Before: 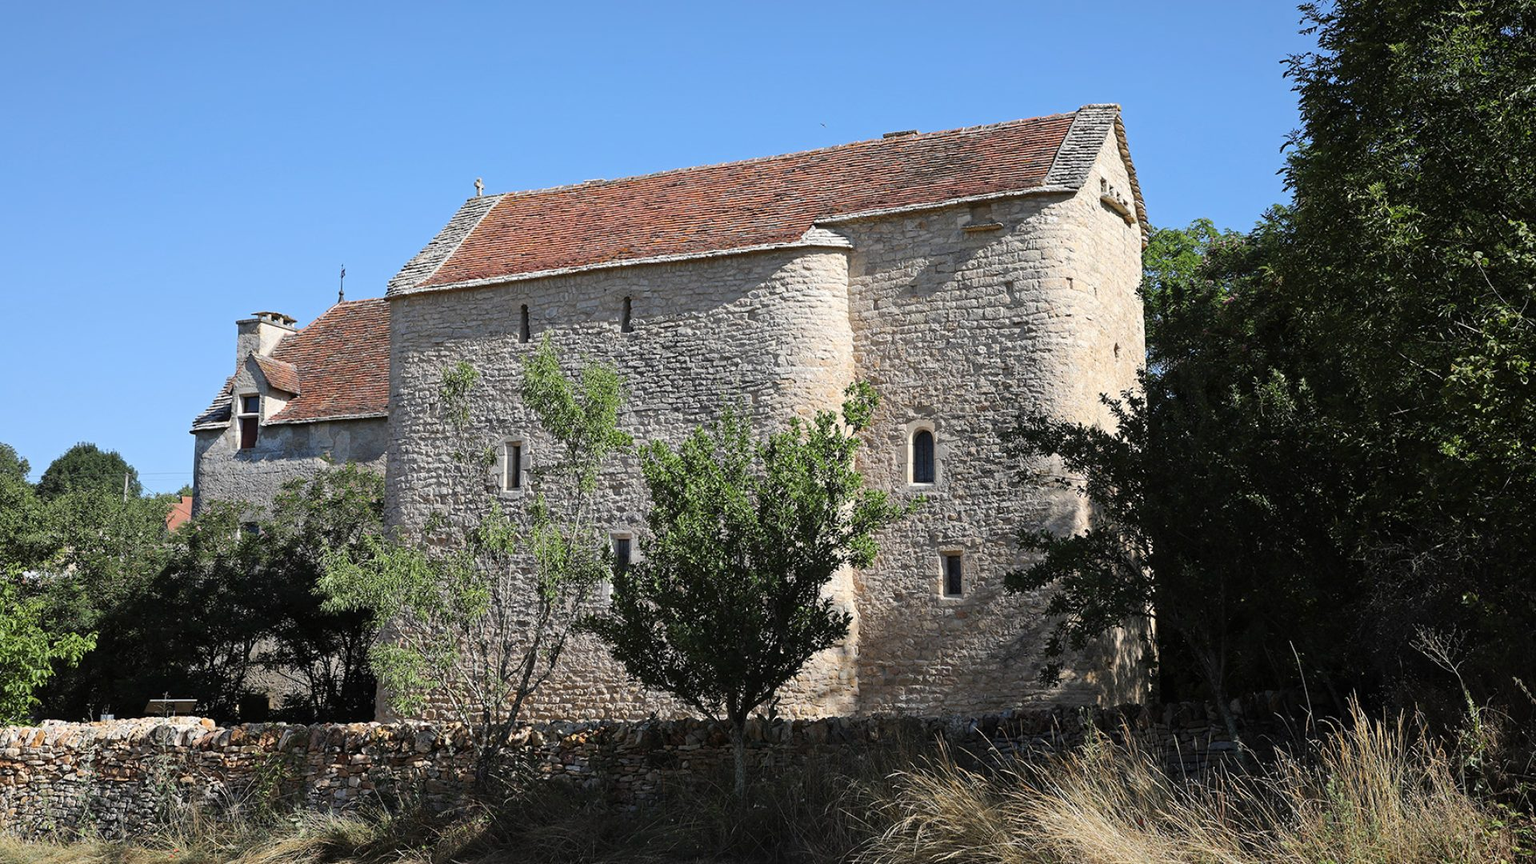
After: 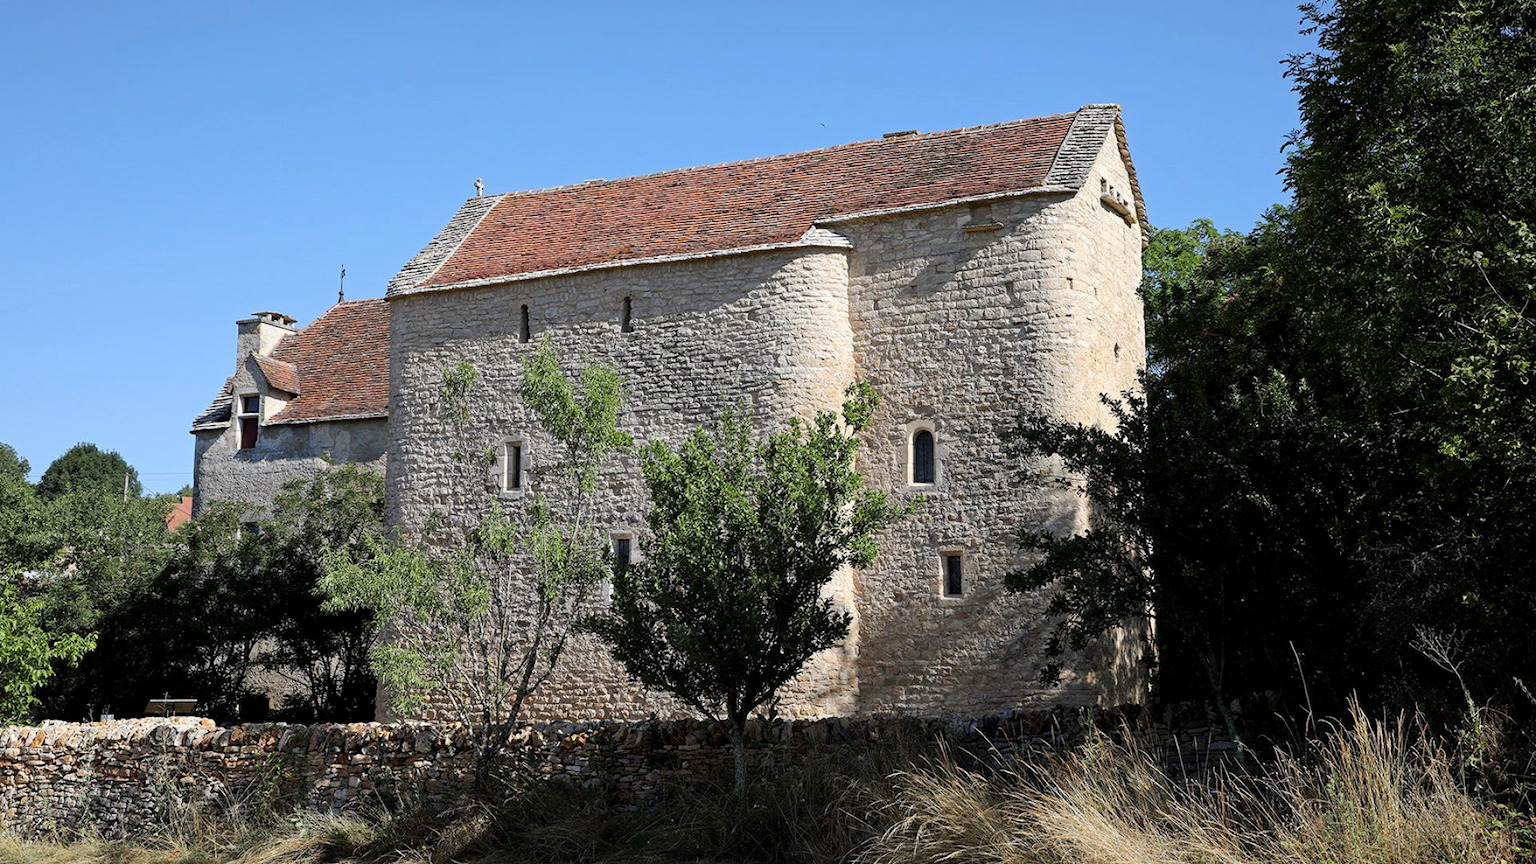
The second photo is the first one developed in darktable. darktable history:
exposure: black level correction 0.004, exposure 0.014 EV, compensate highlight preservation false
levels: mode automatic
